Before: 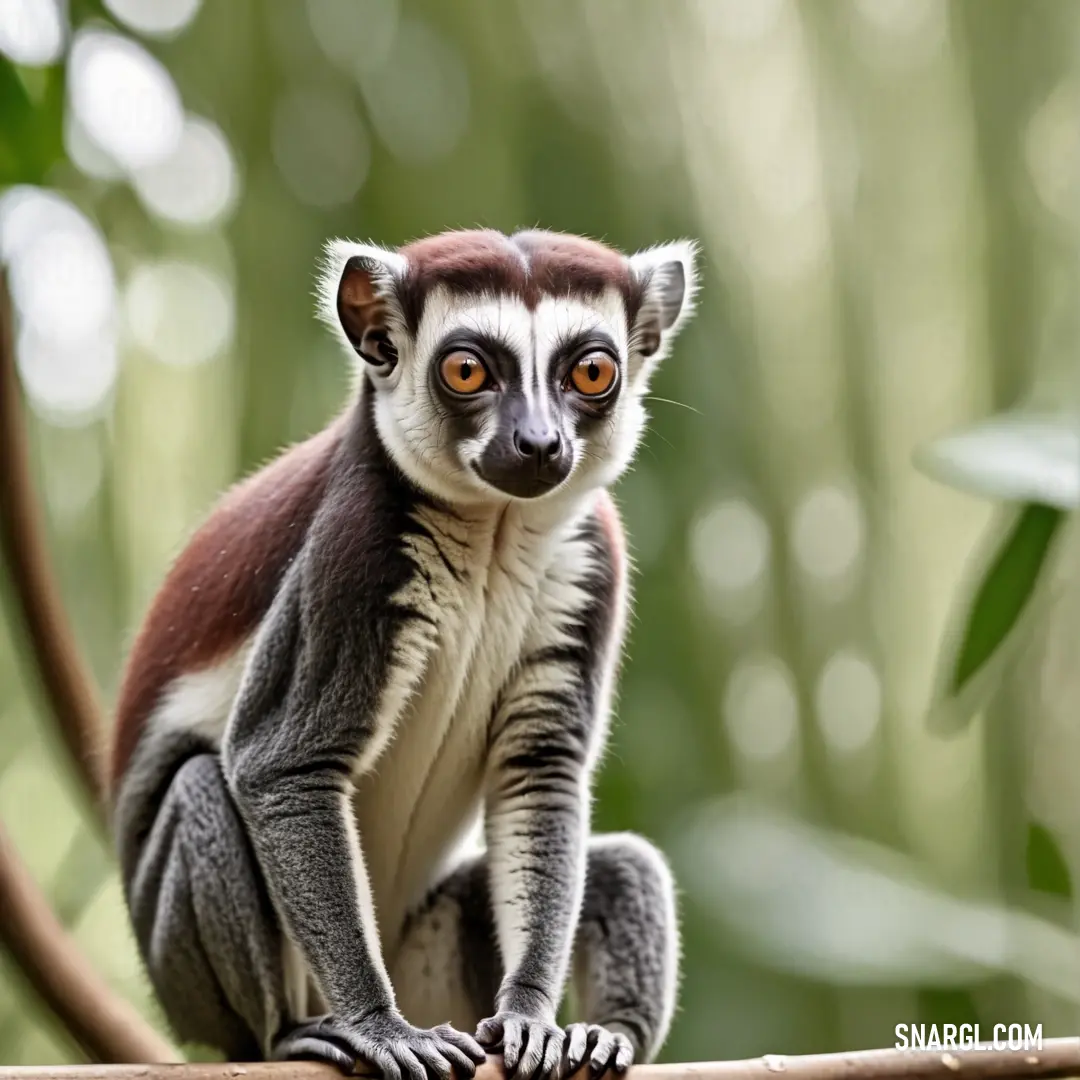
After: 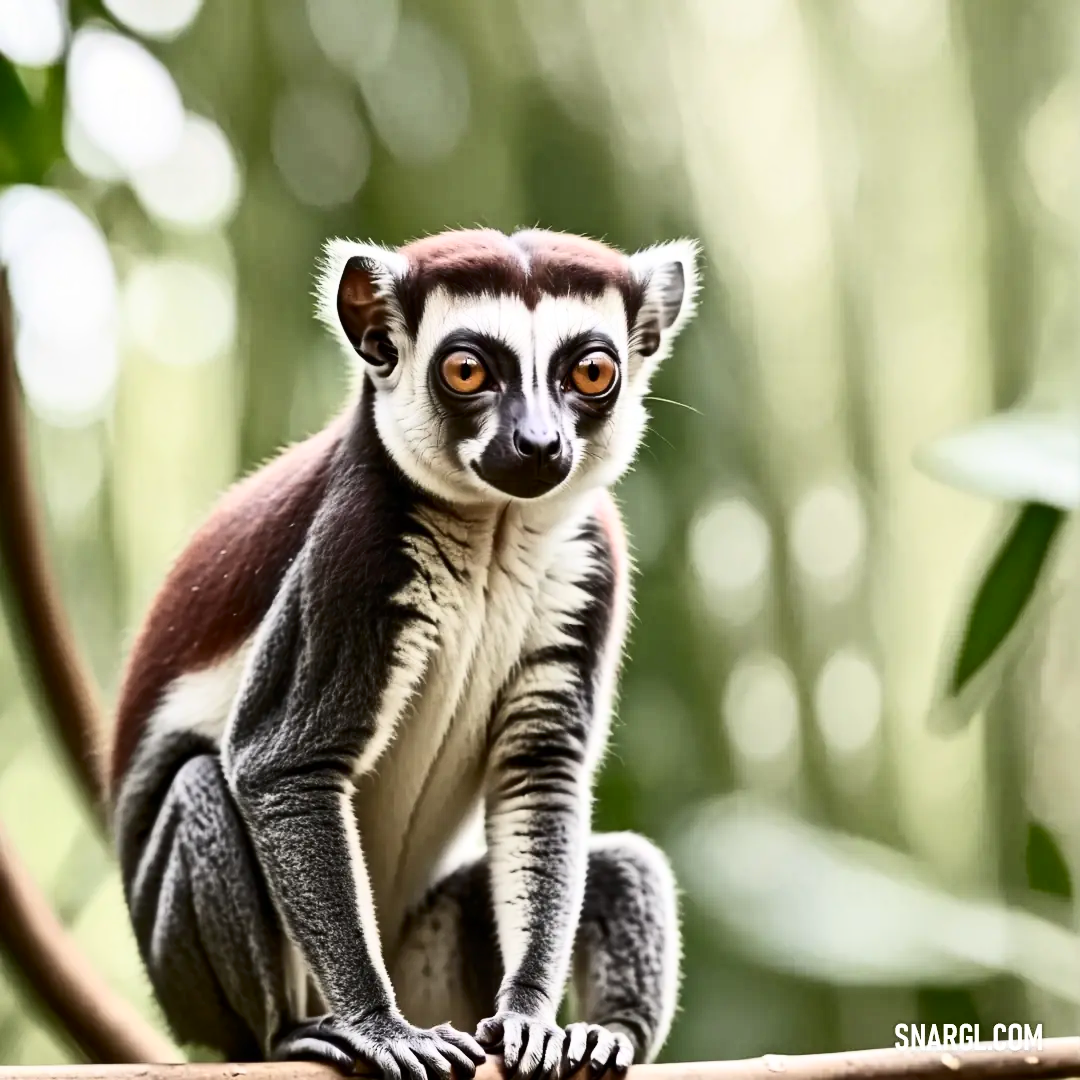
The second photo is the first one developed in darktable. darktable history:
contrast brightness saturation: contrast 0.387, brightness 0.108
